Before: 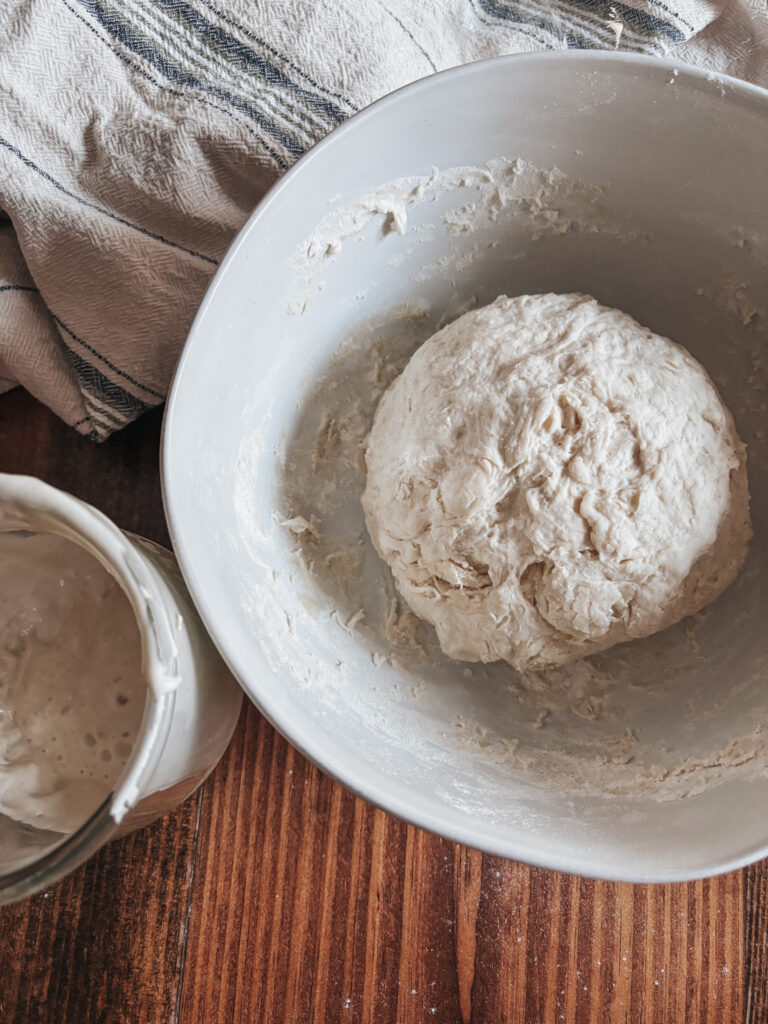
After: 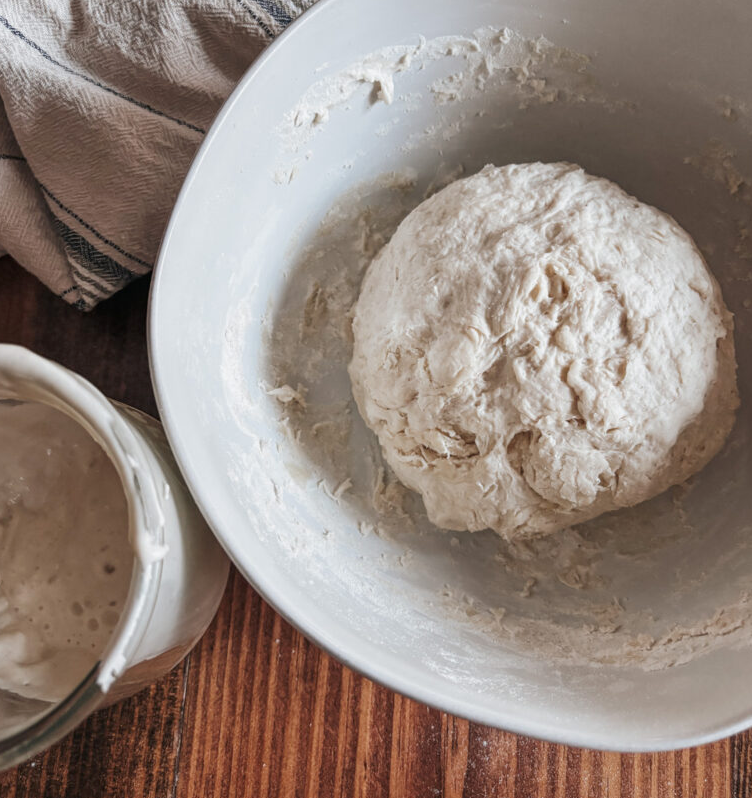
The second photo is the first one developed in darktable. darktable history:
exposure: black level correction 0.001, compensate highlight preservation false
crop and rotate: left 1.814%, top 12.818%, right 0.25%, bottom 9.225%
